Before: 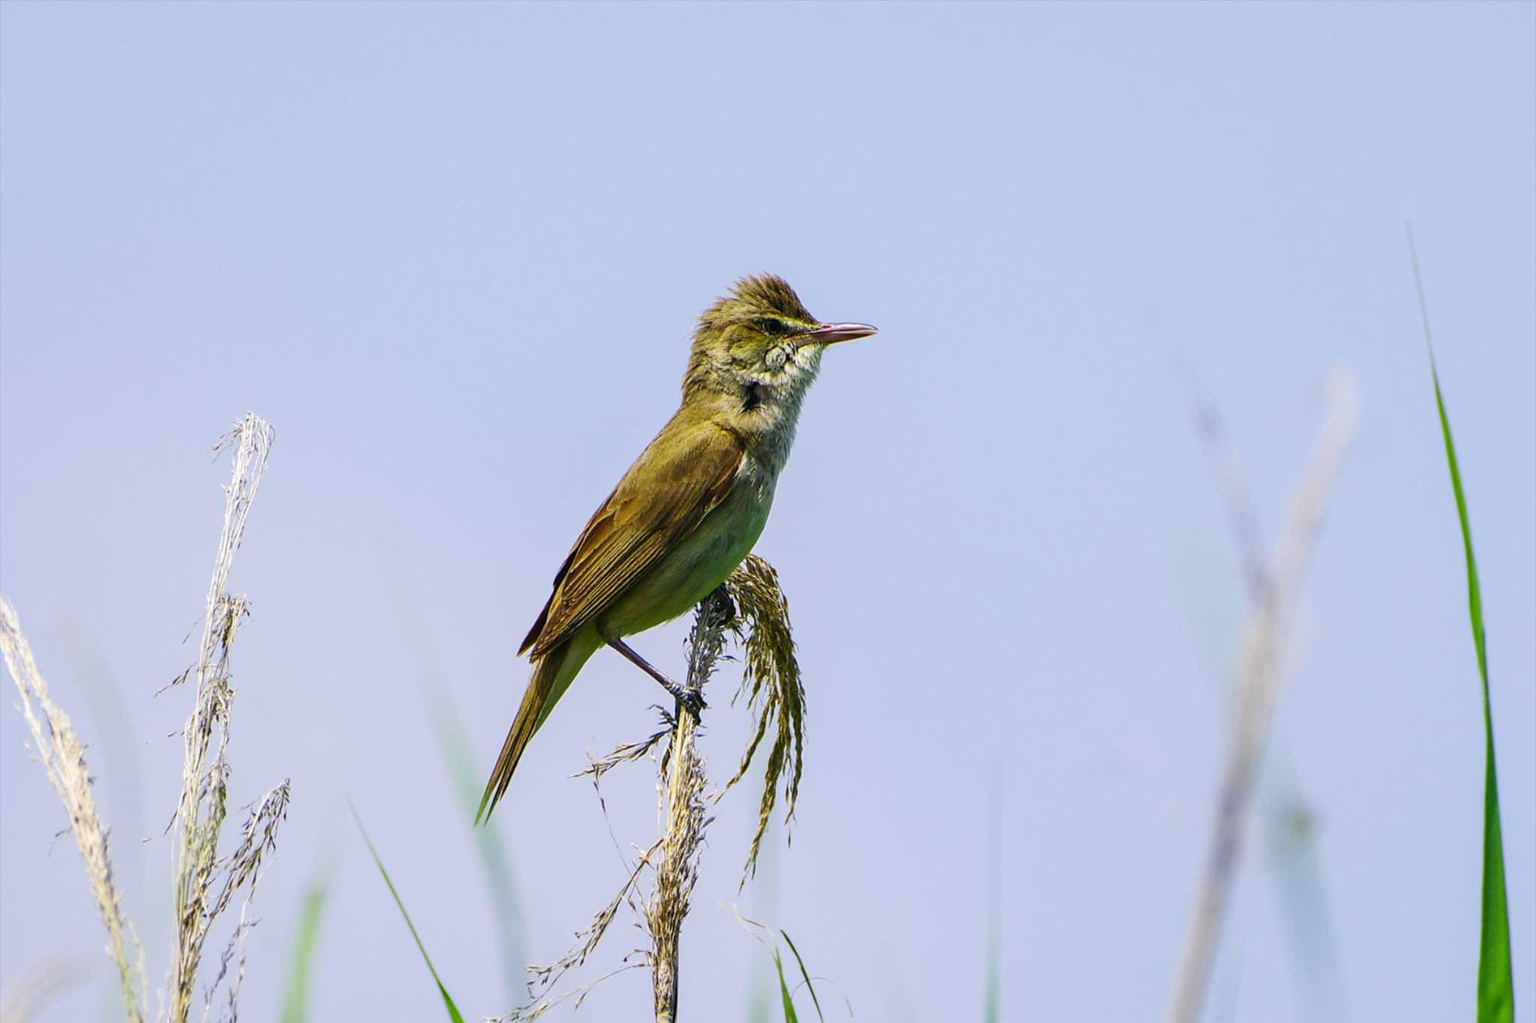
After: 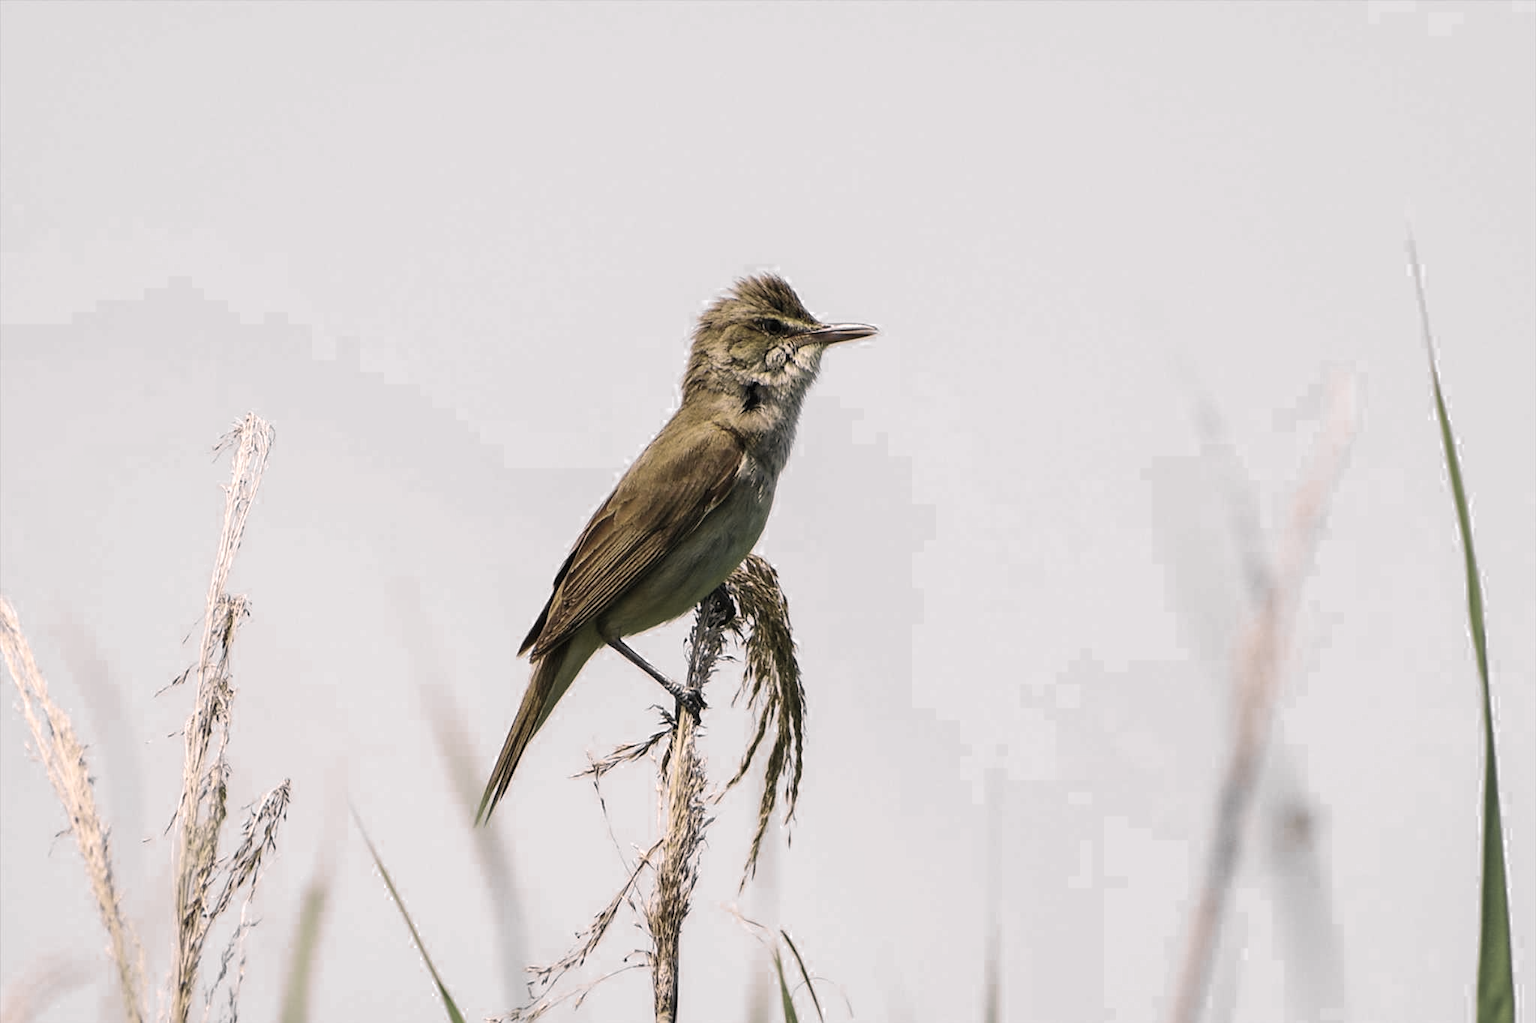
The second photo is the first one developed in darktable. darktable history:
color correction: highlights a* 17.88, highlights b* 18.79
color zones: curves: ch0 [(0, 0.613) (0.01, 0.613) (0.245, 0.448) (0.498, 0.529) (0.642, 0.665) (0.879, 0.777) (0.99, 0.613)]; ch1 [(0, 0.035) (0.121, 0.189) (0.259, 0.197) (0.415, 0.061) (0.589, 0.022) (0.732, 0.022) (0.857, 0.026) (0.991, 0.053)]
